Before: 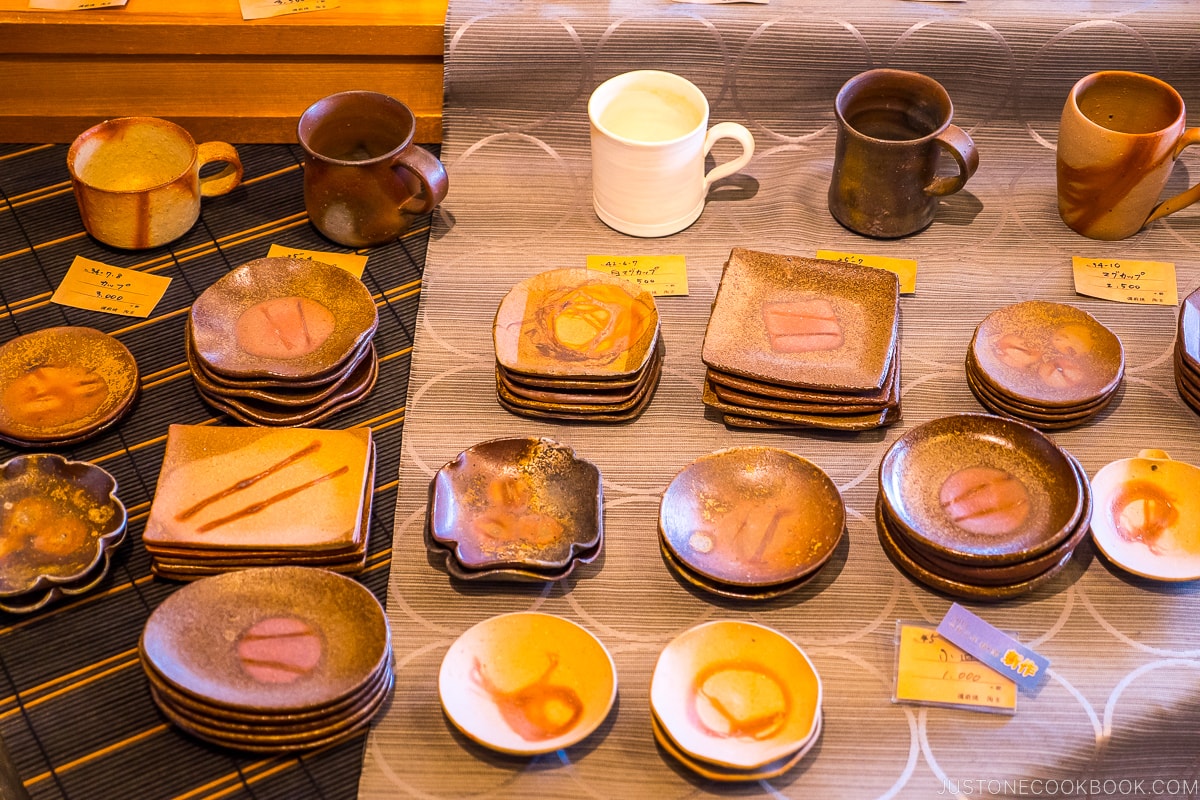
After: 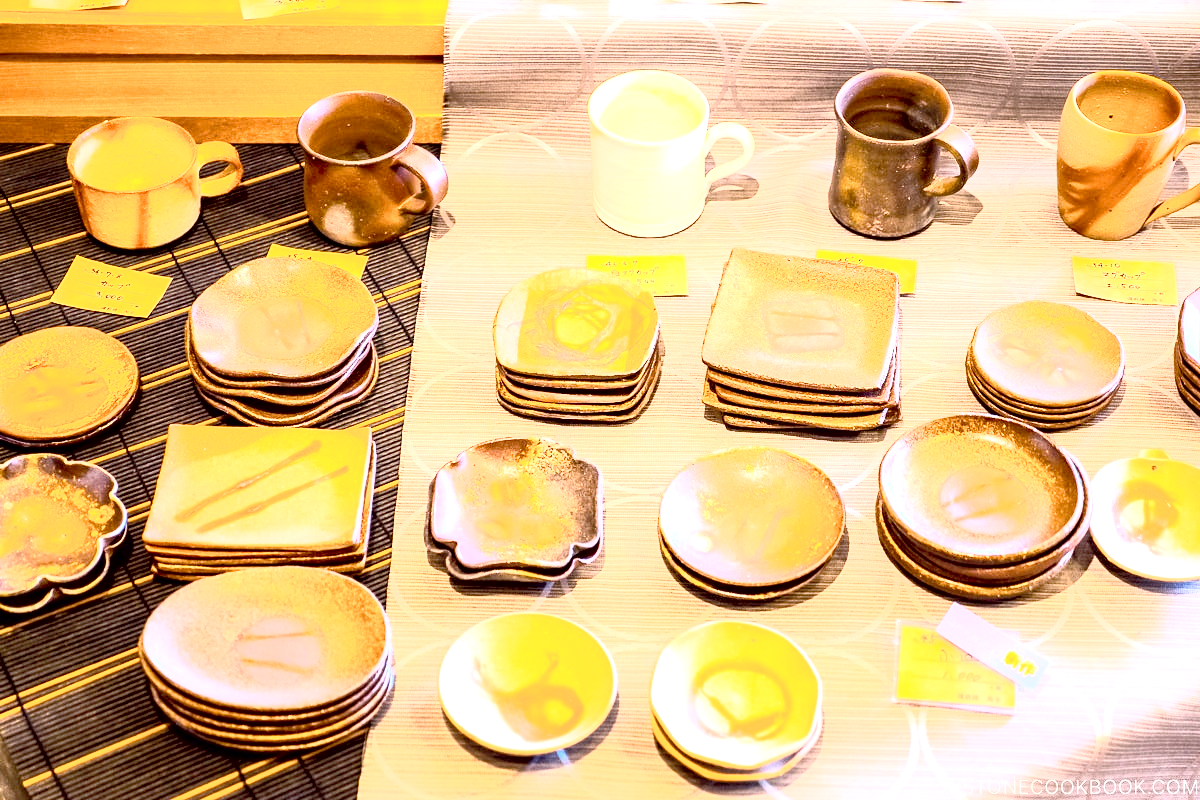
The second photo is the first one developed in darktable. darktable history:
exposure: black level correction 0.009, exposure 1.417 EV, compensate highlight preservation false
contrast brightness saturation: contrast 0.428, brightness 0.552, saturation -0.191
